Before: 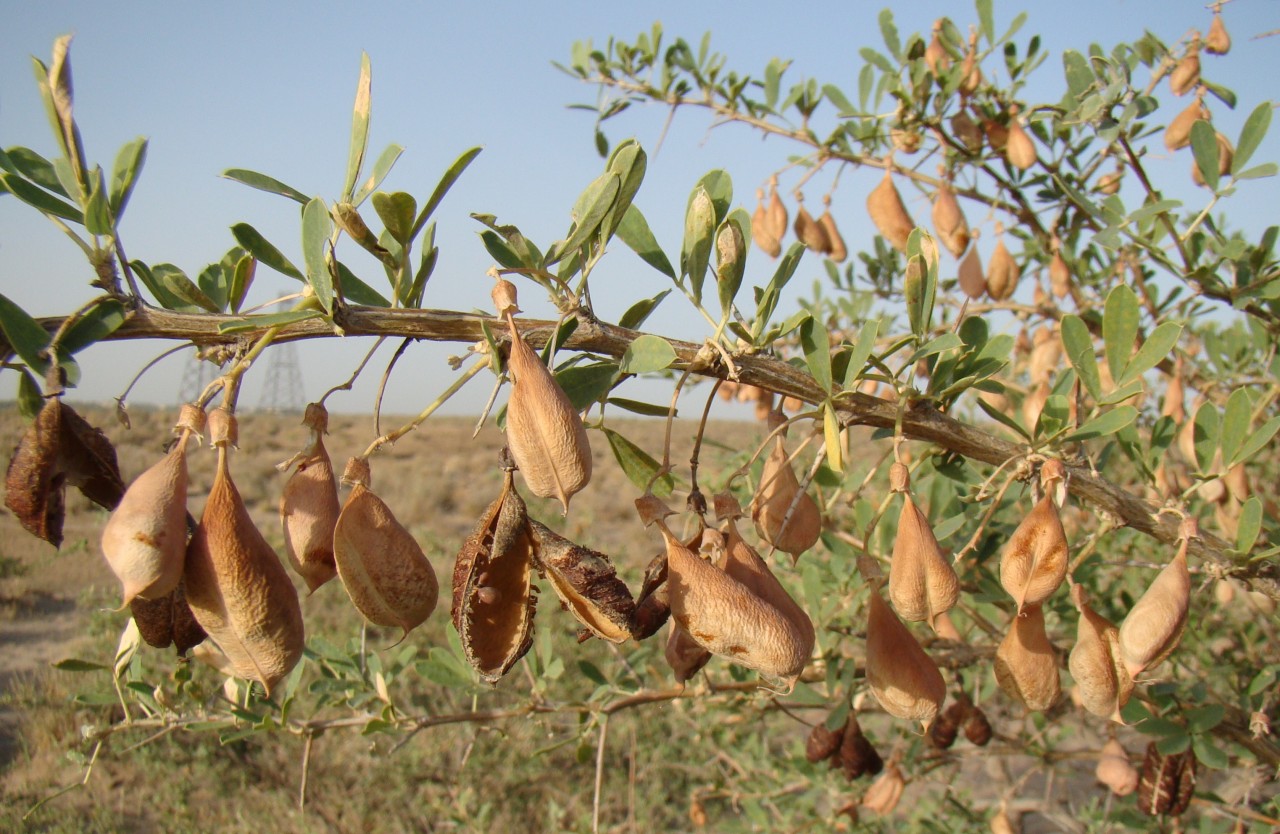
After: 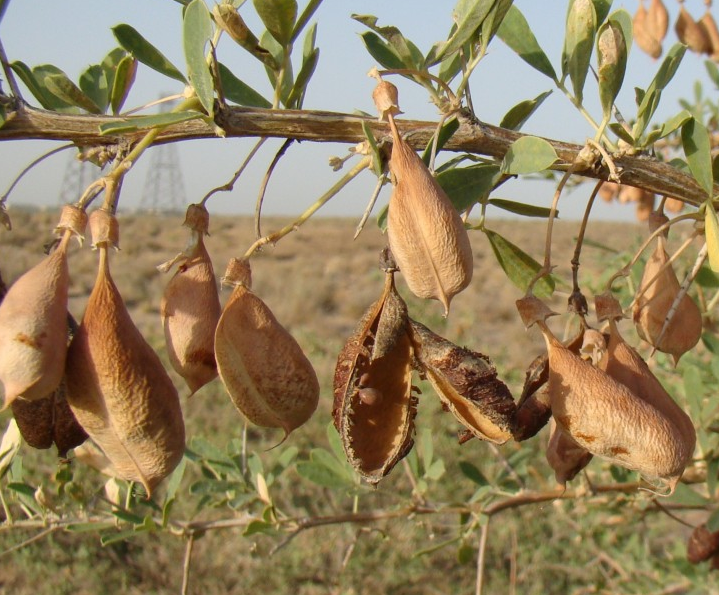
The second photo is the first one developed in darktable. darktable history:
crop: left 9.303%, top 23.949%, right 34.448%, bottom 4.678%
